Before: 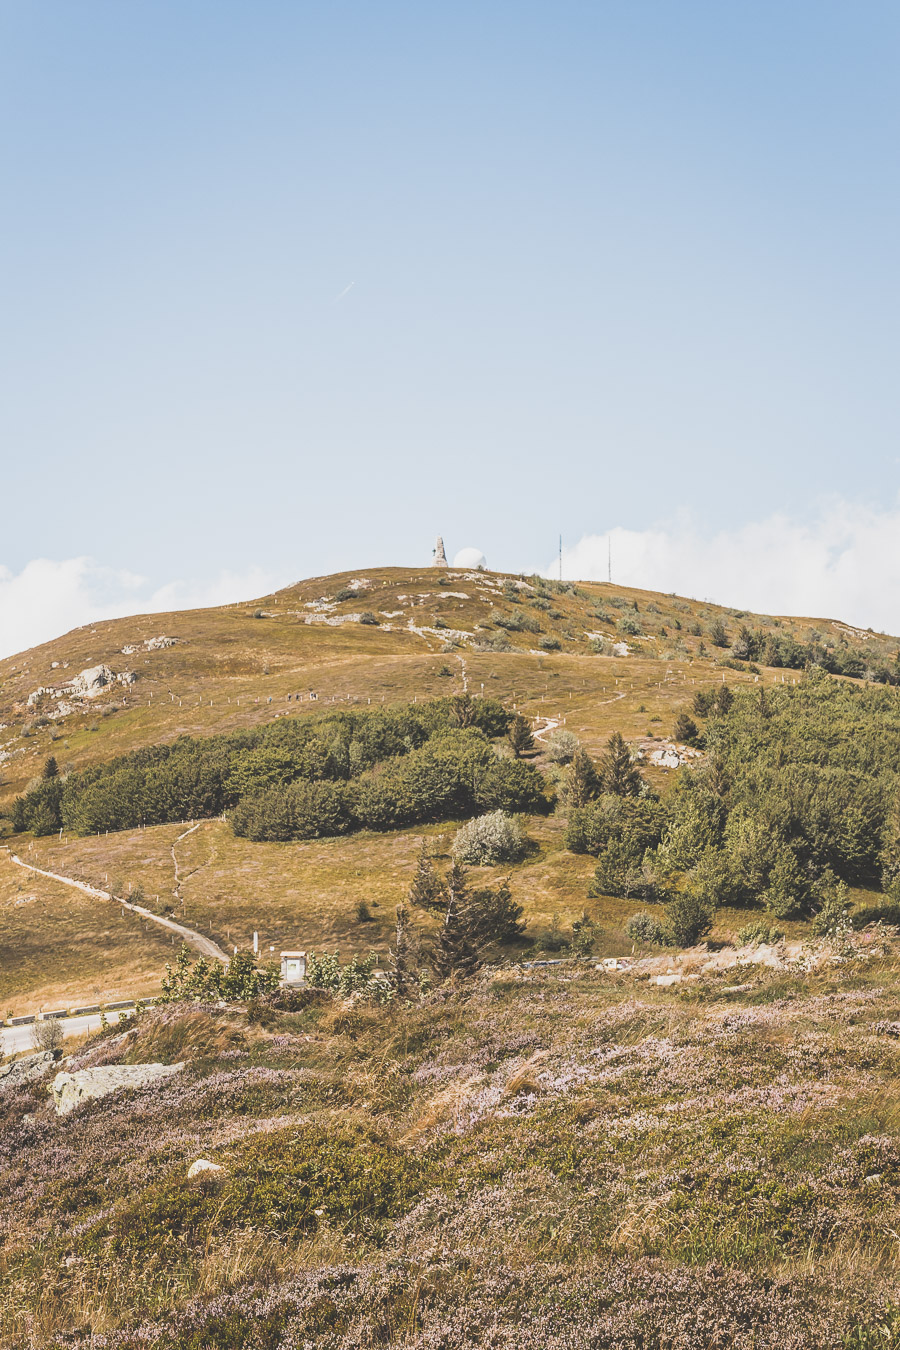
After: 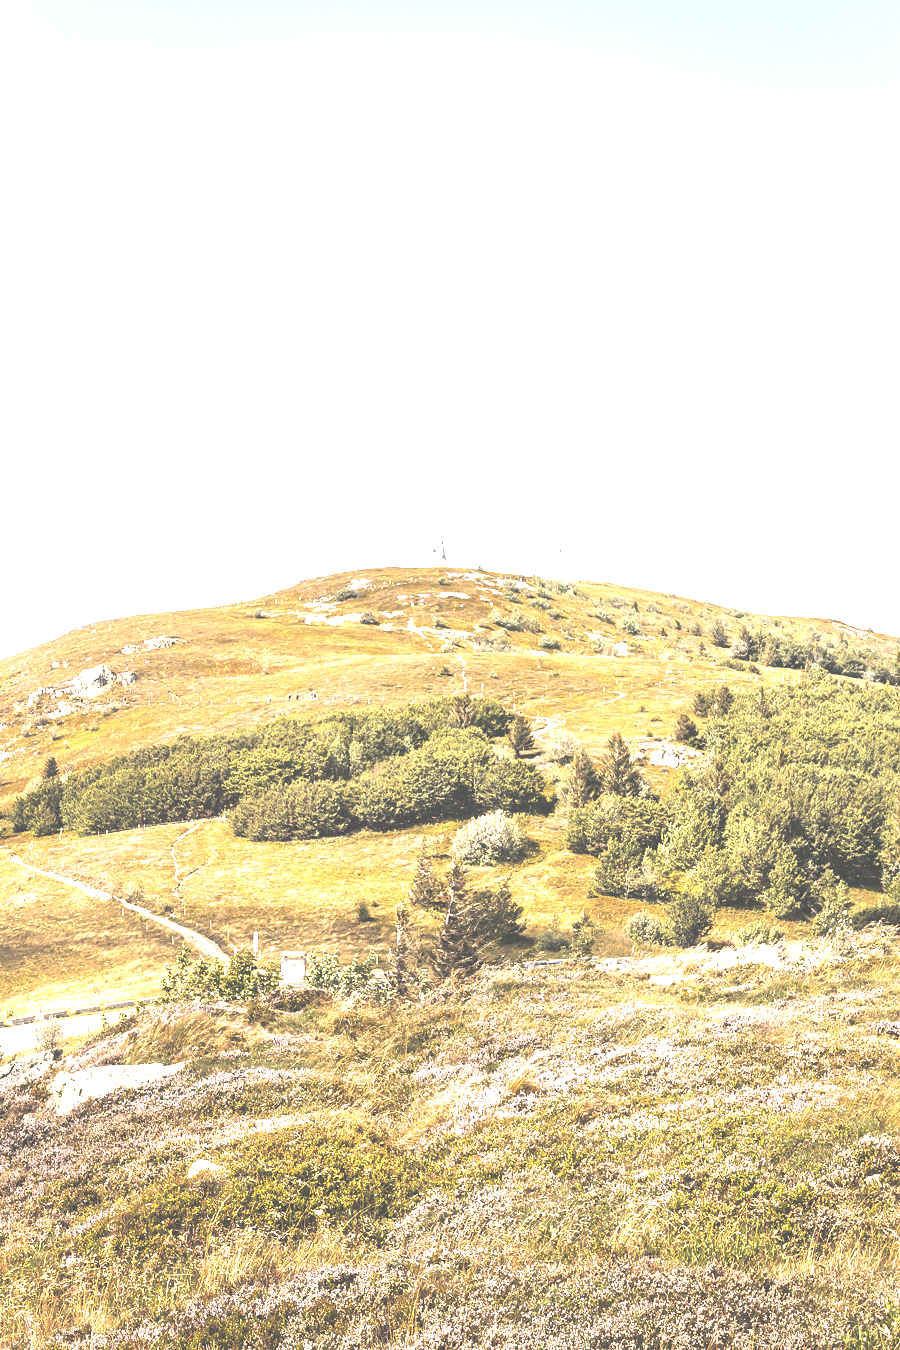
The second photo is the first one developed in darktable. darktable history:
tone equalizer: -8 EV -0.416 EV, -7 EV -0.384 EV, -6 EV -0.352 EV, -5 EV -0.223 EV, -3 EV 0.241 EV, -2 EV 0.353 EV, -1 EV 0.369 EV, +0 EV 0.413 EV
levels: levels [0, 0.498, 1]
exposure: black level correction 0, exposure 1.106 EV, compensate exposure bias true, compensate highlight preservation false
